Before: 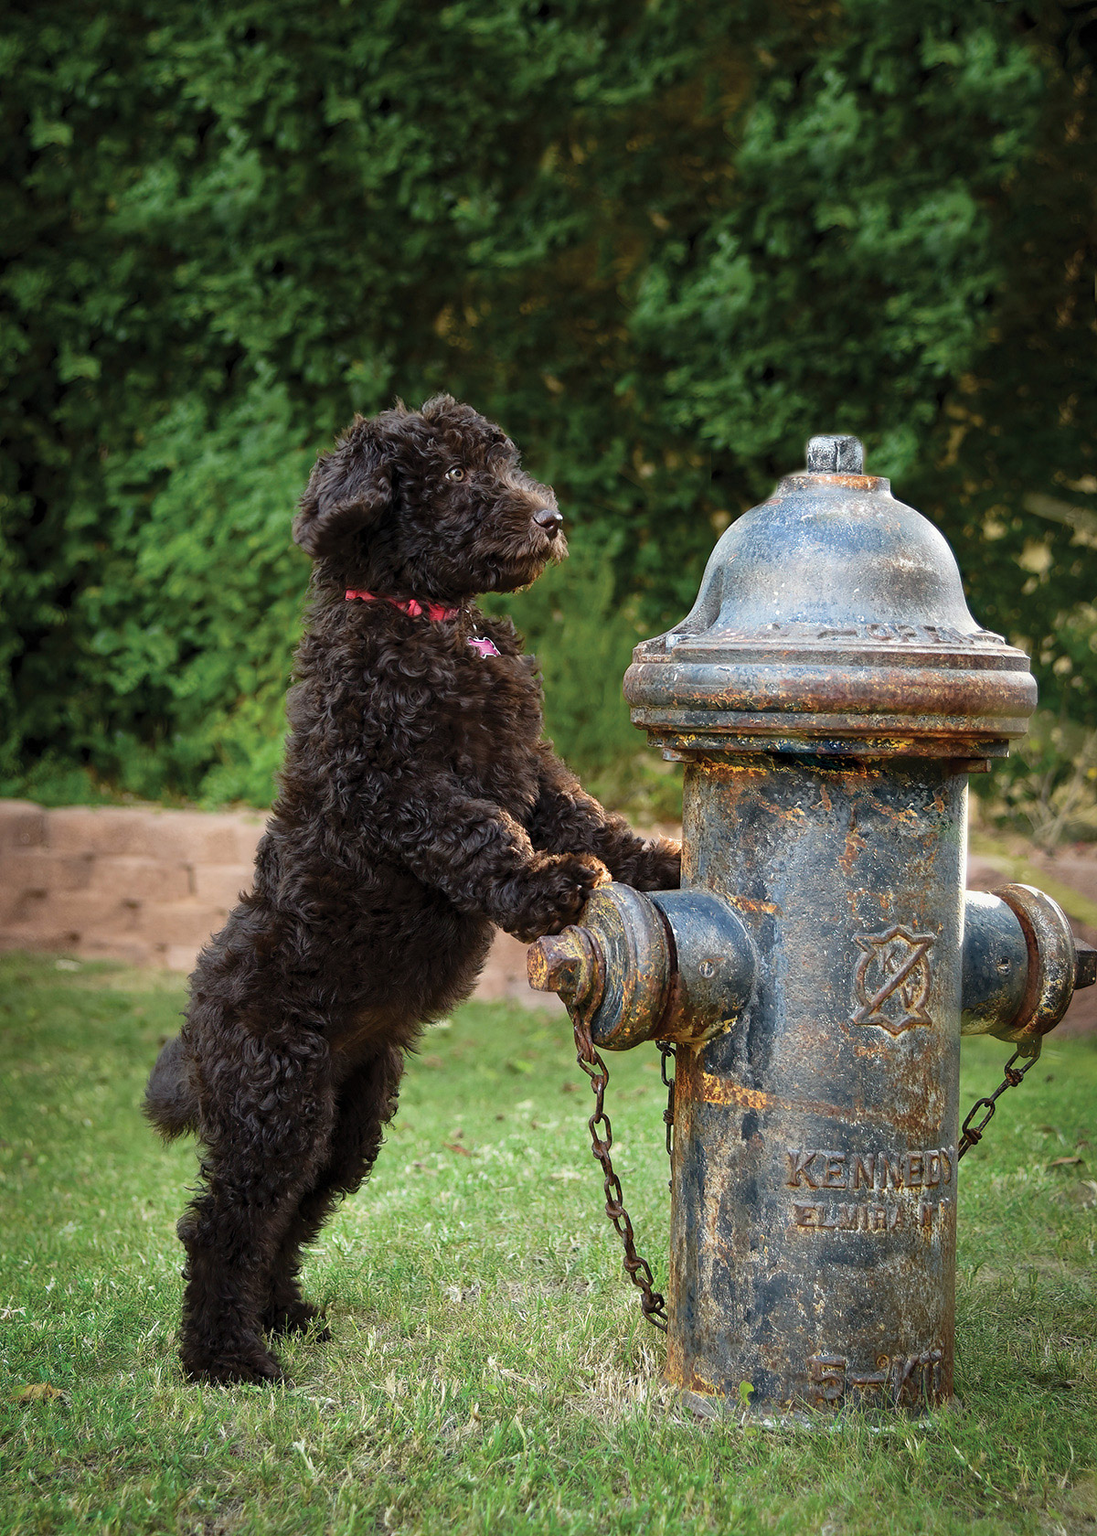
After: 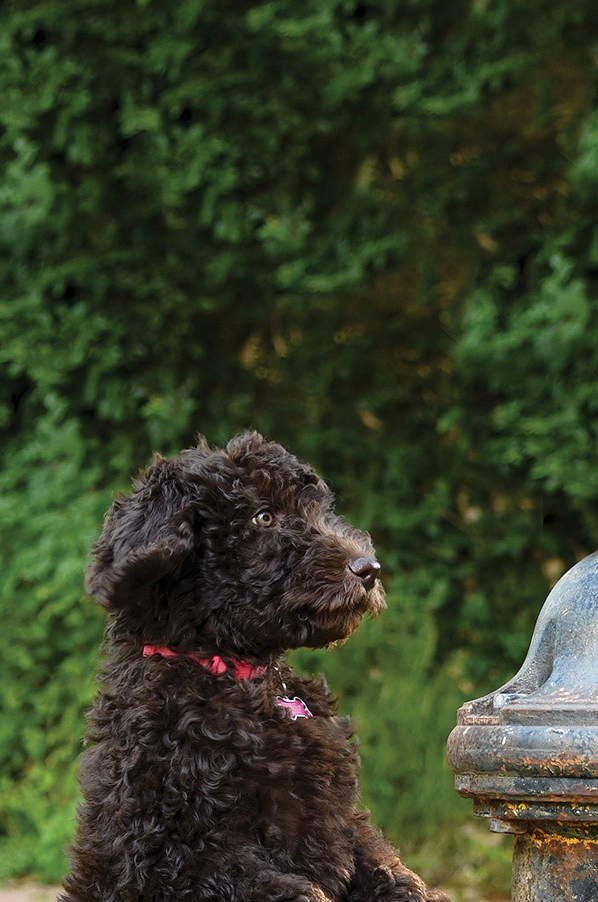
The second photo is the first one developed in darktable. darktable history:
crop: left 19.64%, right 30.502%, bottom 46.272%
